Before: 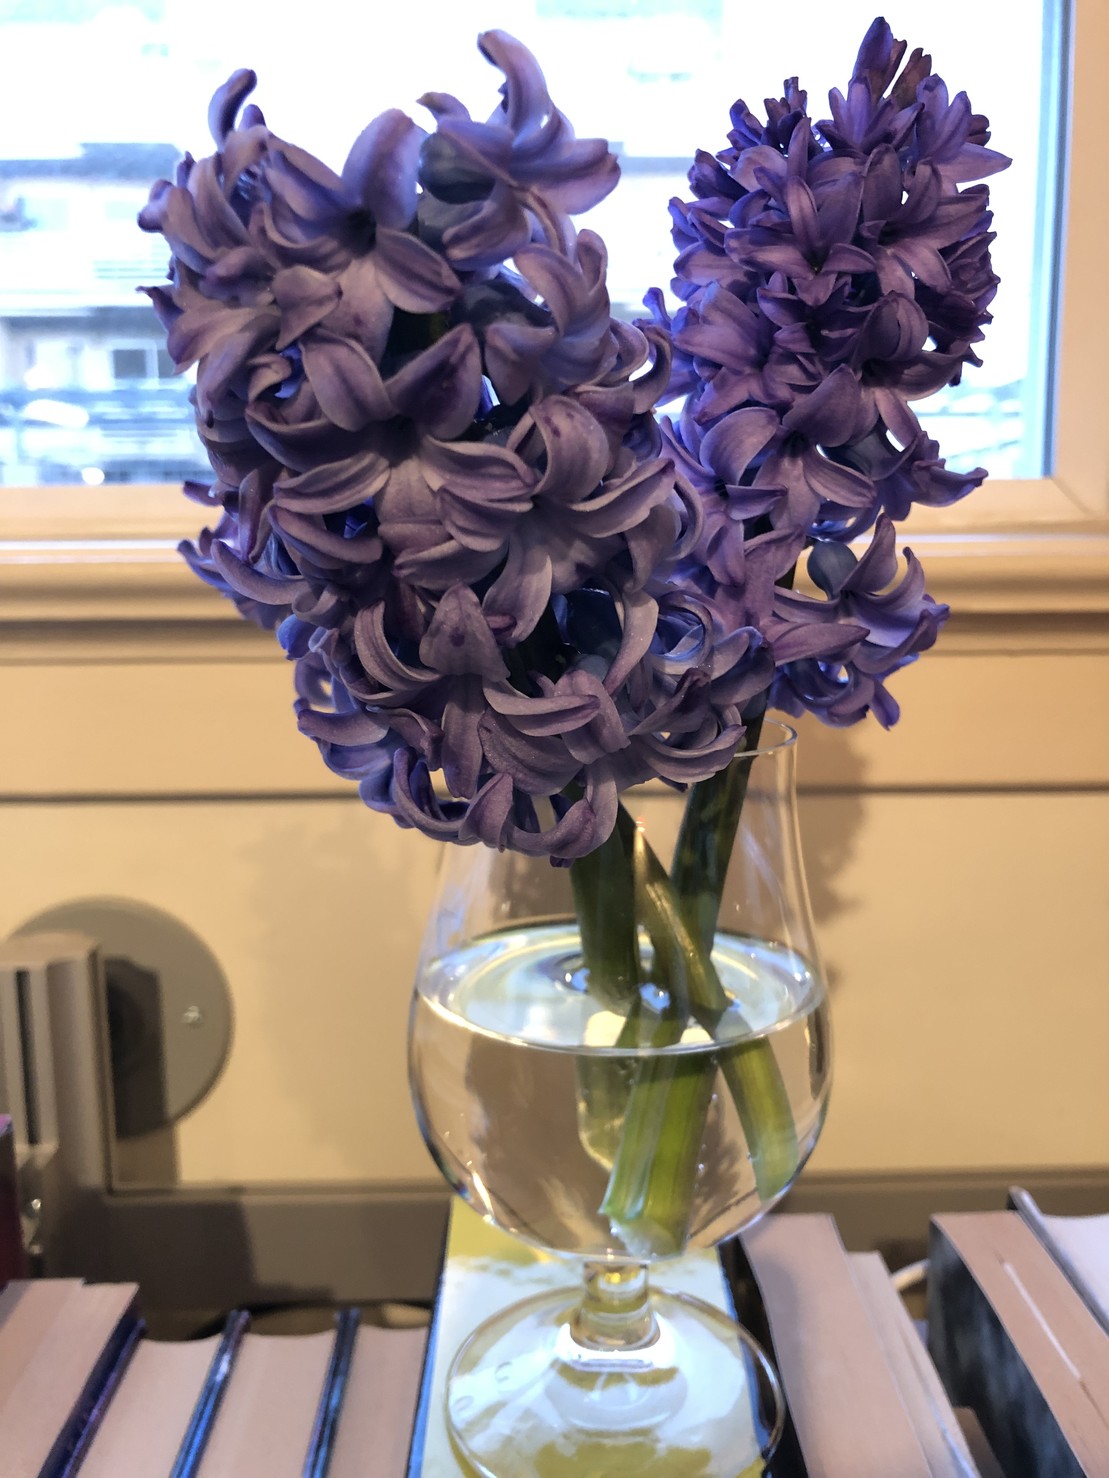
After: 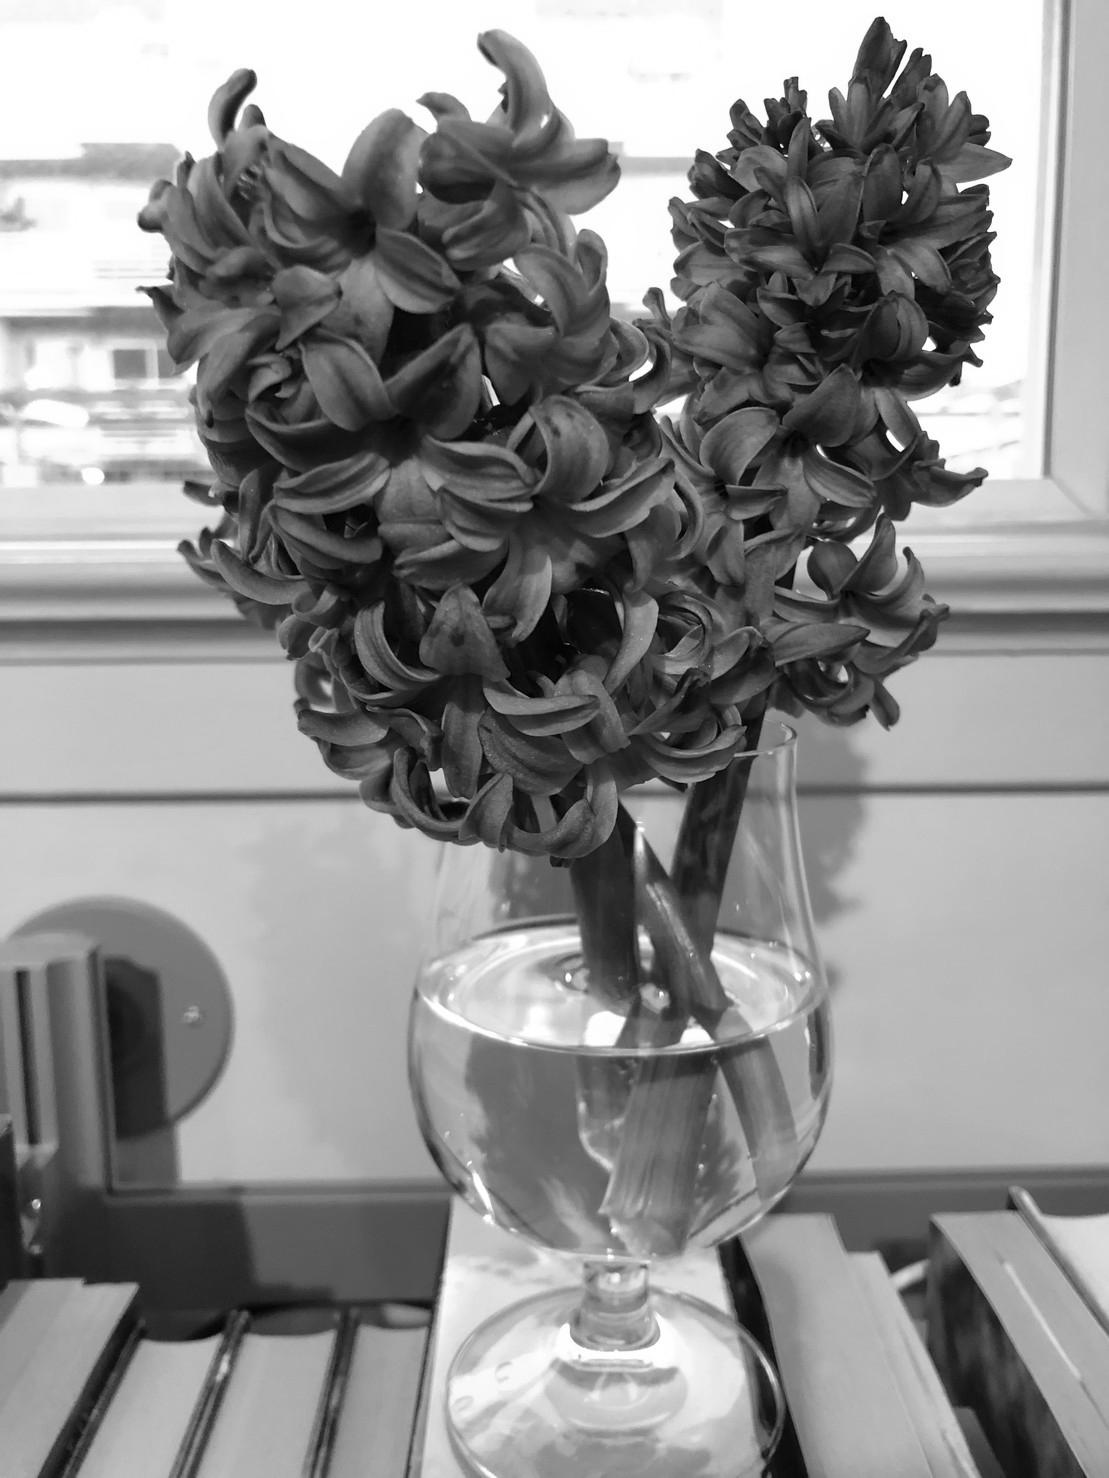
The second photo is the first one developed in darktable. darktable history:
tone equalizer: on, module defaults
monochrome: on, module defaults
